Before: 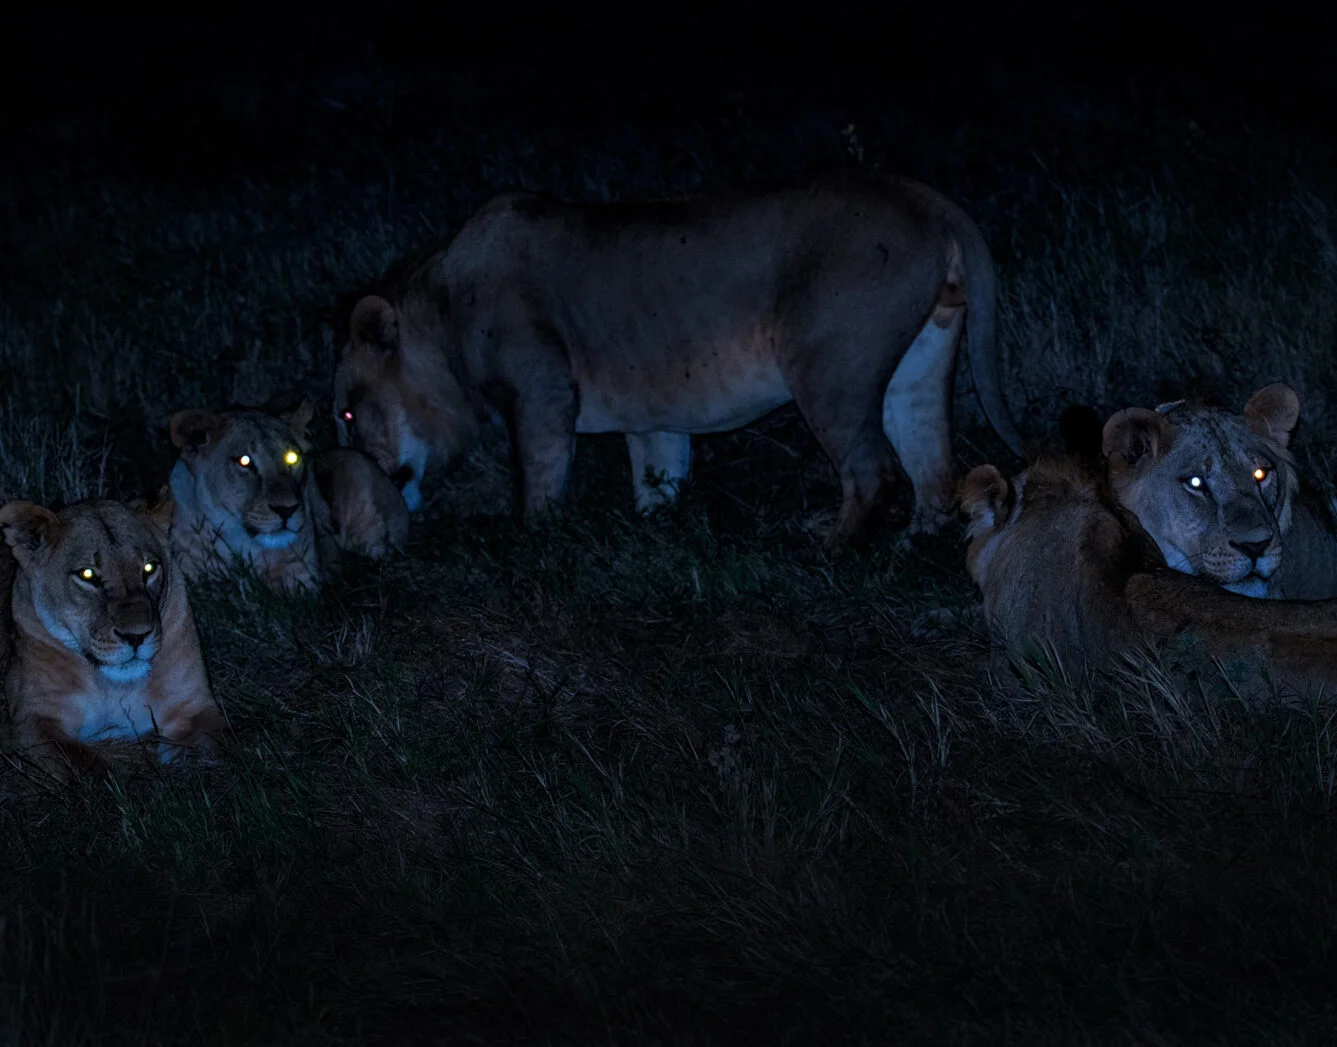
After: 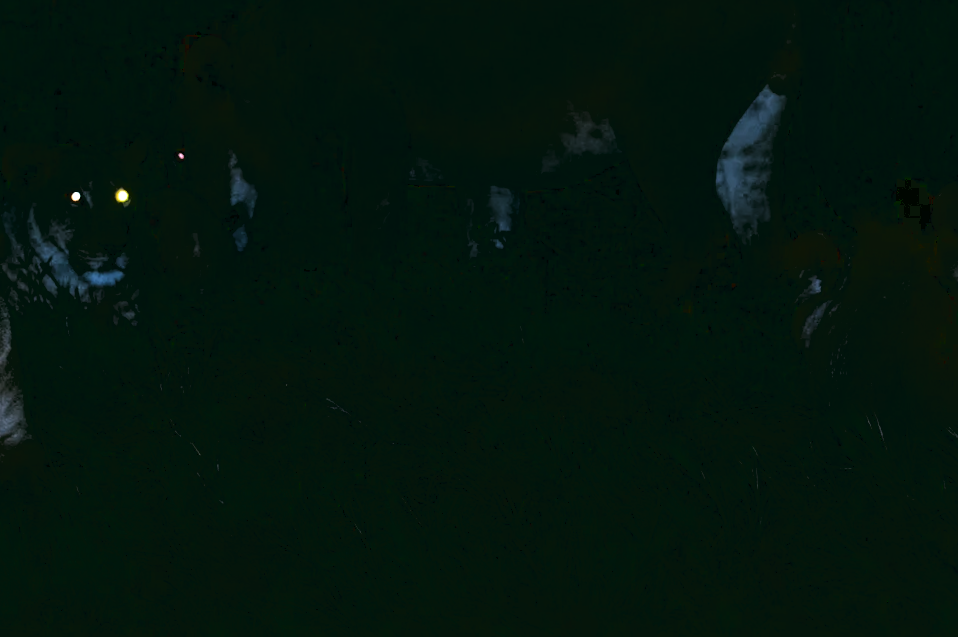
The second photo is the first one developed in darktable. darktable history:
rotate and perspective: rotation -1°, crop left 0.011, crop right 0.989, crop top 0.025, crop bottom 0.975
crop and rotate: angle -3.37°, left 9.79%, top 20.73%, right 12.42%, bottom 11.82%
color correction: highlights a* 4.02, highlights b* 4.98, shadows a* -7.55, shadows b* 4.98
shadows and highlights: shadows 12, white point adjustment 1.2, soften with gaussian
base curve: curves: ch0 [(0.065, 0.026) (0.236, 0.358) (0.53, 0.546) (0.777, 0.841) (0.924, 0.992)], preserve colors average RGB
exposure: exposure 0.574 EV, compensate highlight preservation false
white balance: red 1.009, blue 0.985
levels: levels [0, 0.618, 1]
